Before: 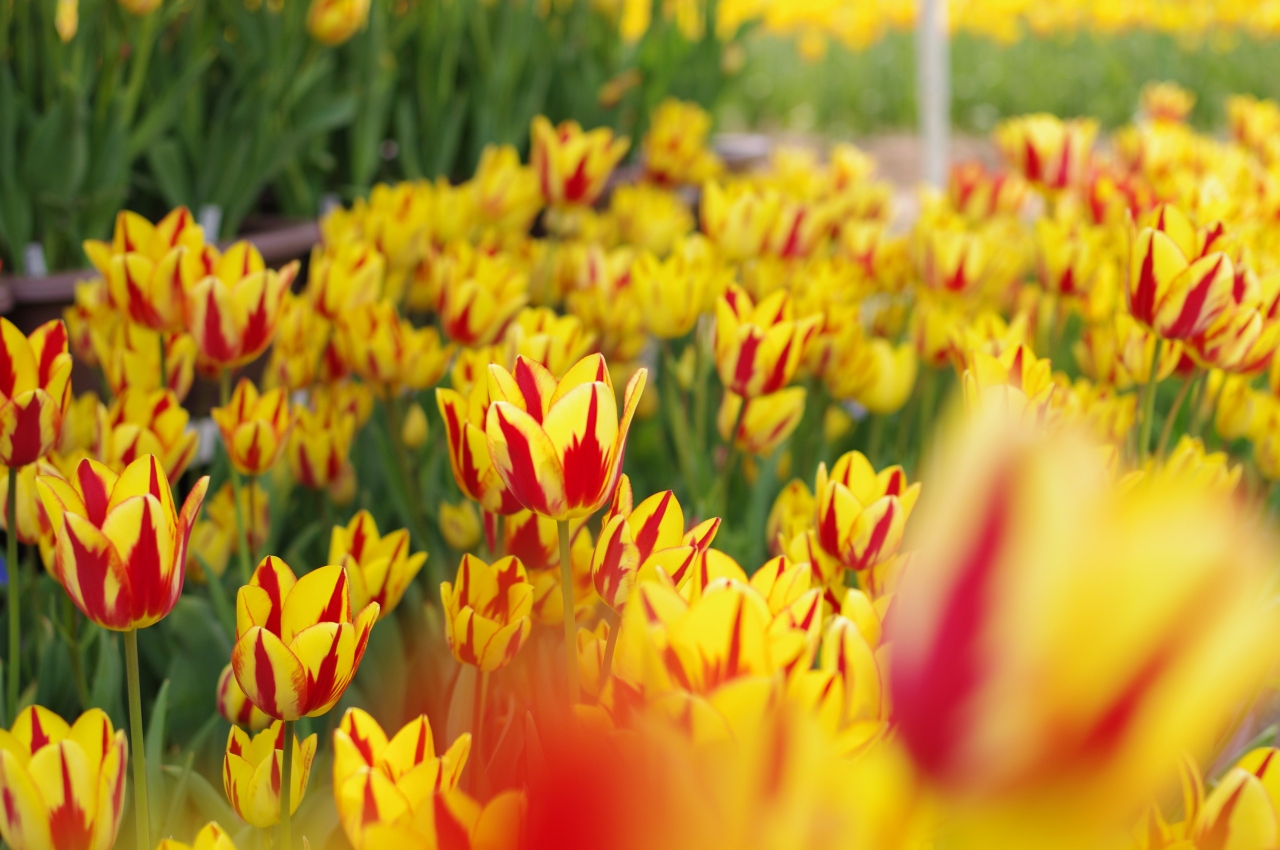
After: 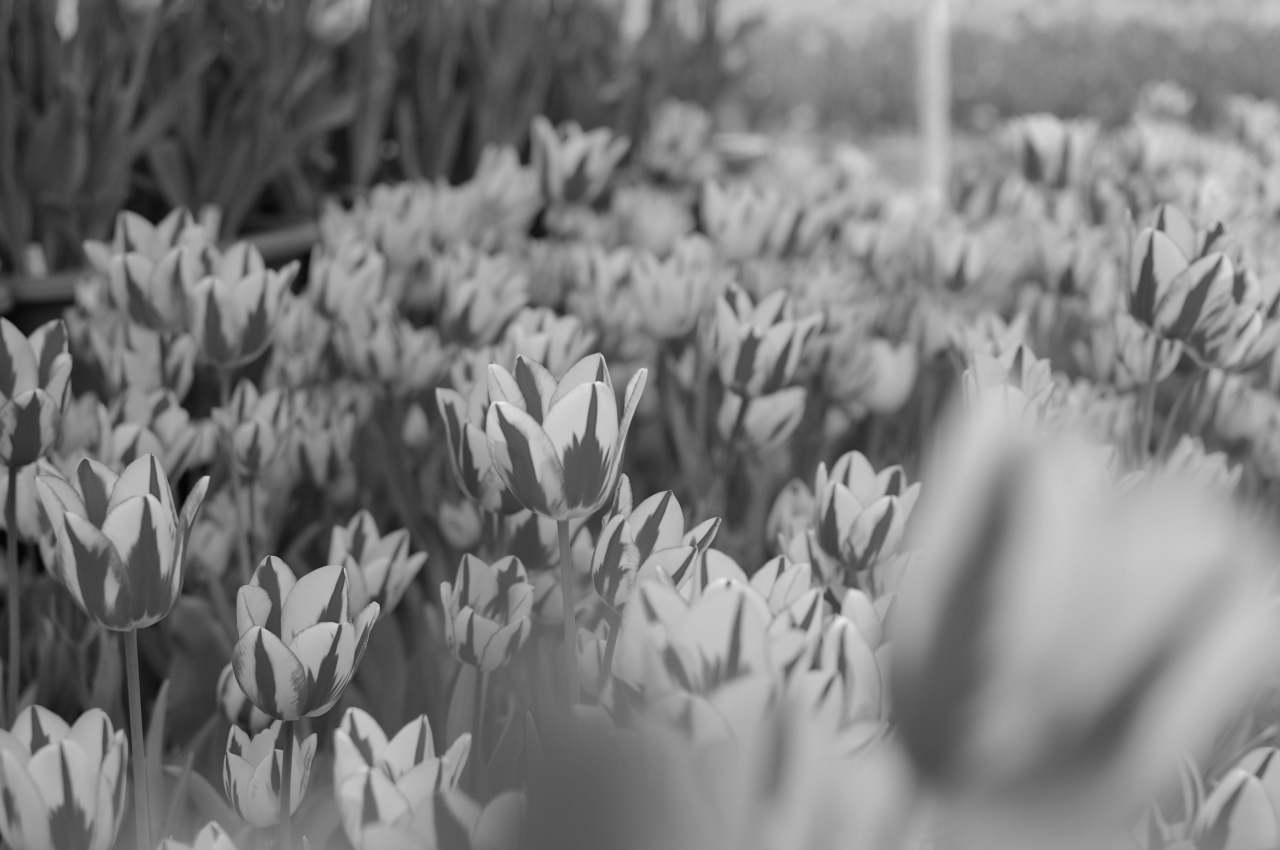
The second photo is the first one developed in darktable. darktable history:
color calibration: output gray [0.21, 0.42, 0.37, 0], gray › normalize channels true, illuminant as shot in camera, x 0.358, y 0.373, temperature 4628.91 K, gamut compression 0.017
